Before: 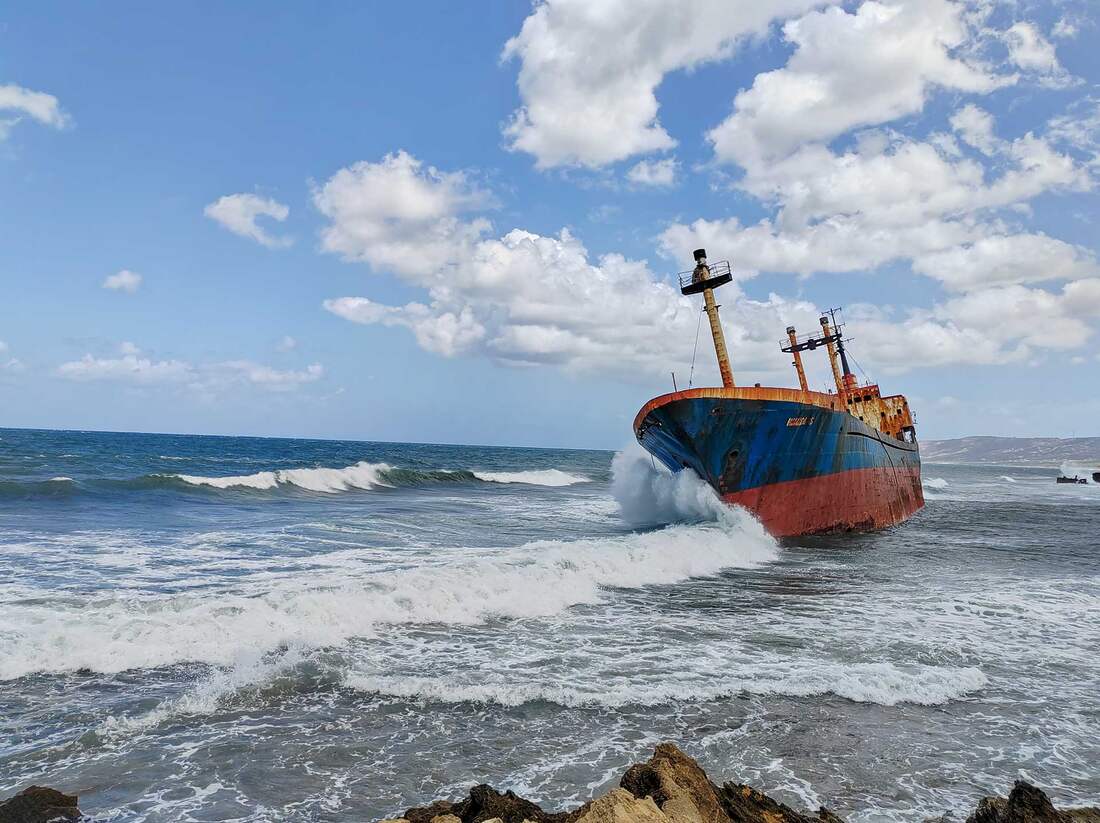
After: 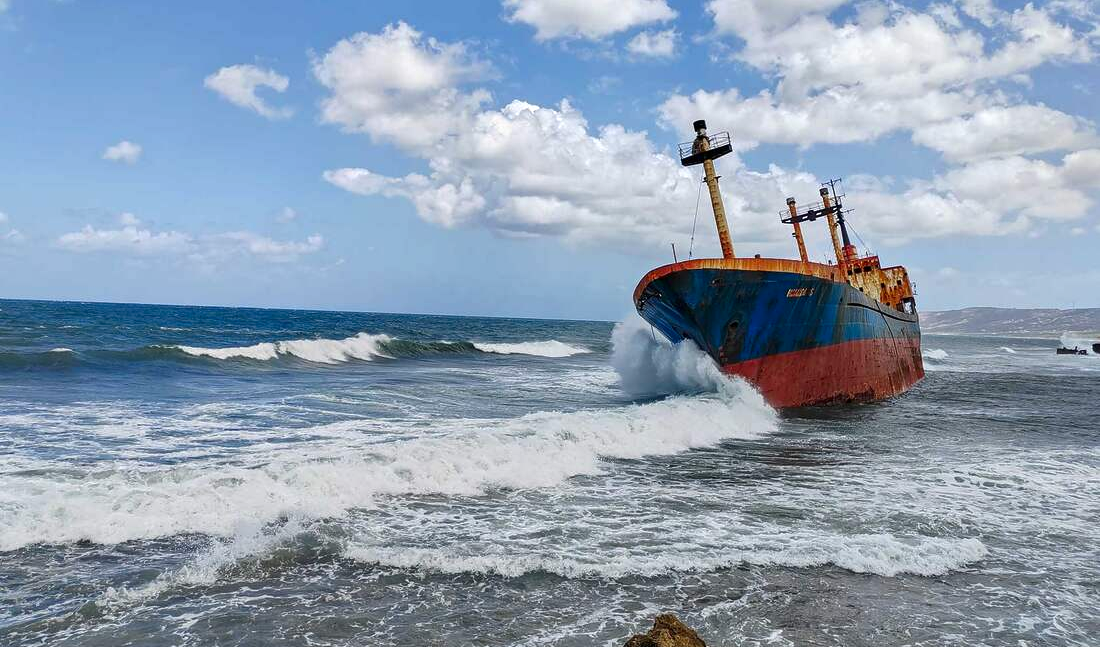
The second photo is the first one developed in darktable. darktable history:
crop and rotate: top 15.774%, bottom 5.506%
contrast brightness saturation: brightness -0.09
vibrance: vibrance 22%
color balance: on, module defaults
exposure: exposure 0.197 EV, compensate highlight preservation false
